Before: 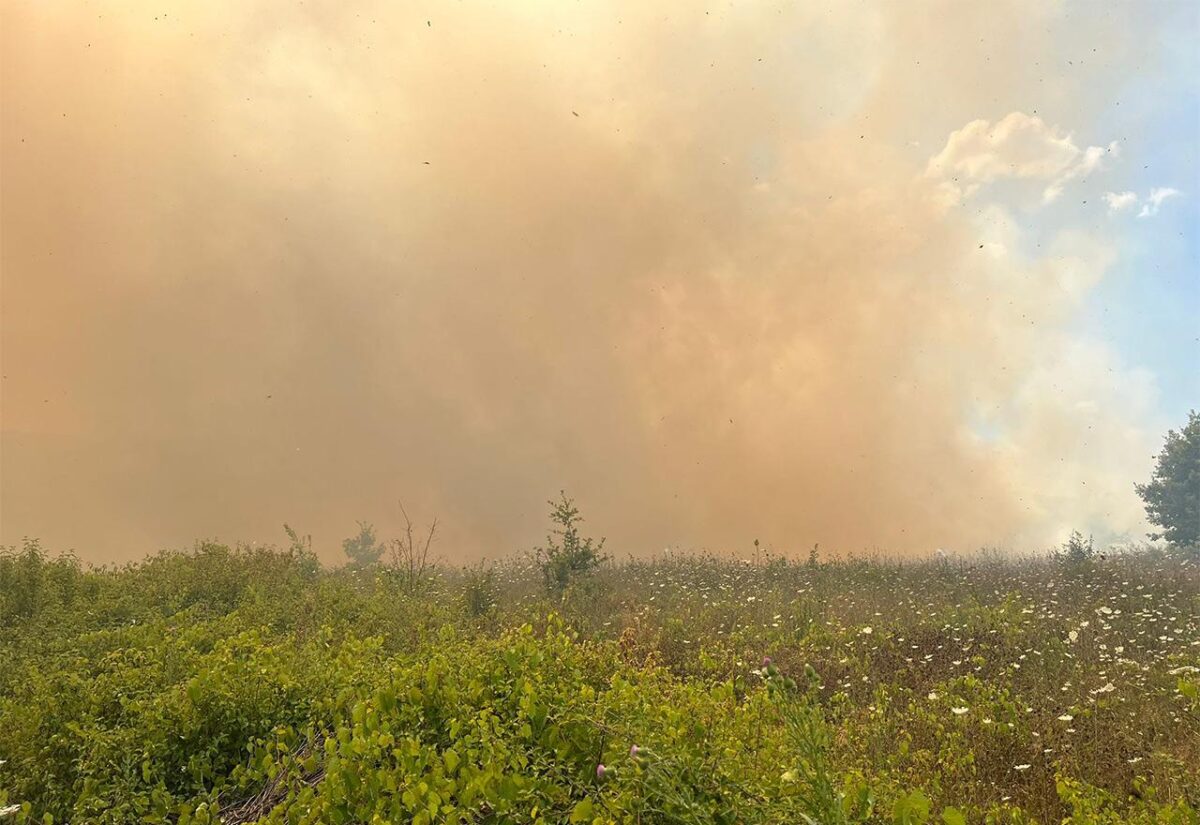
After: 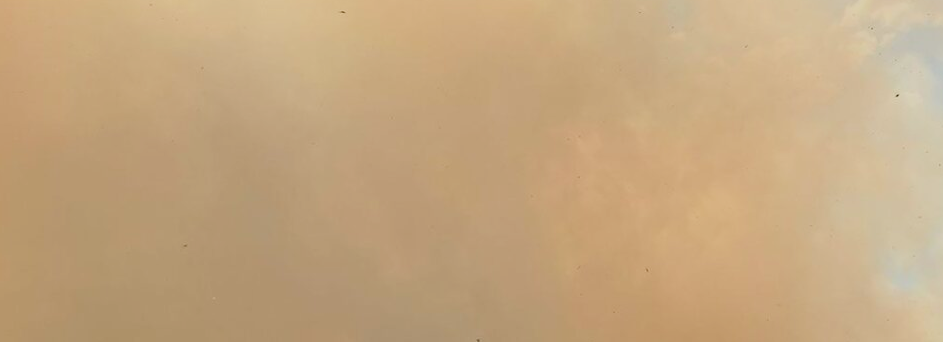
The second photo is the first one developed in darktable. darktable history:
crop: left 7.036%, top 18.398%, right 14.379%, bottom 40.043%
filmic rgb: black relative exposure -7.65 EV, white relative exposure 4.56 EV, hardness 3.61, color science v6 (2022)
